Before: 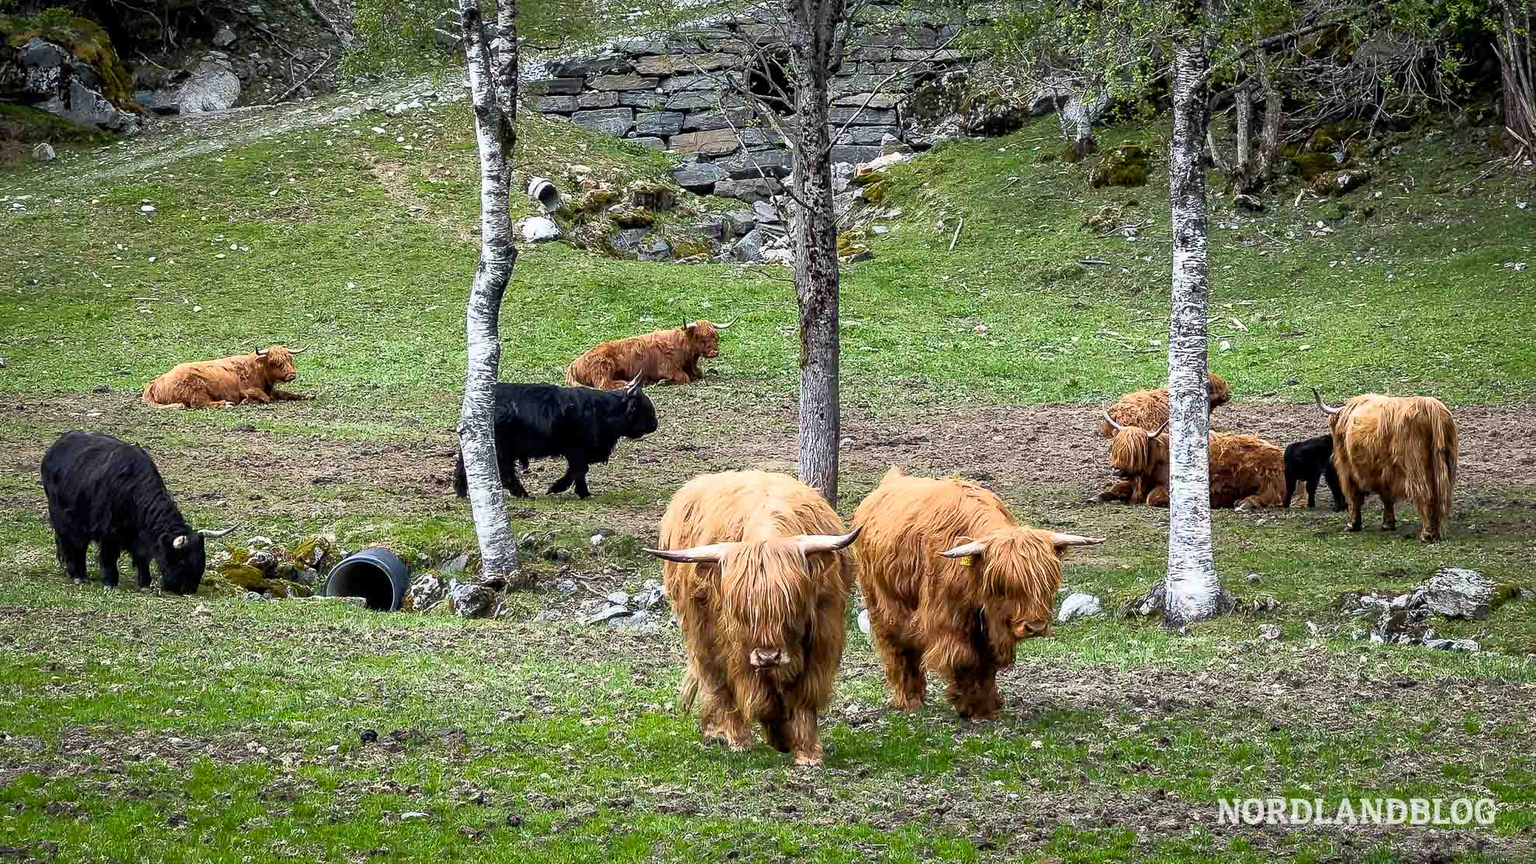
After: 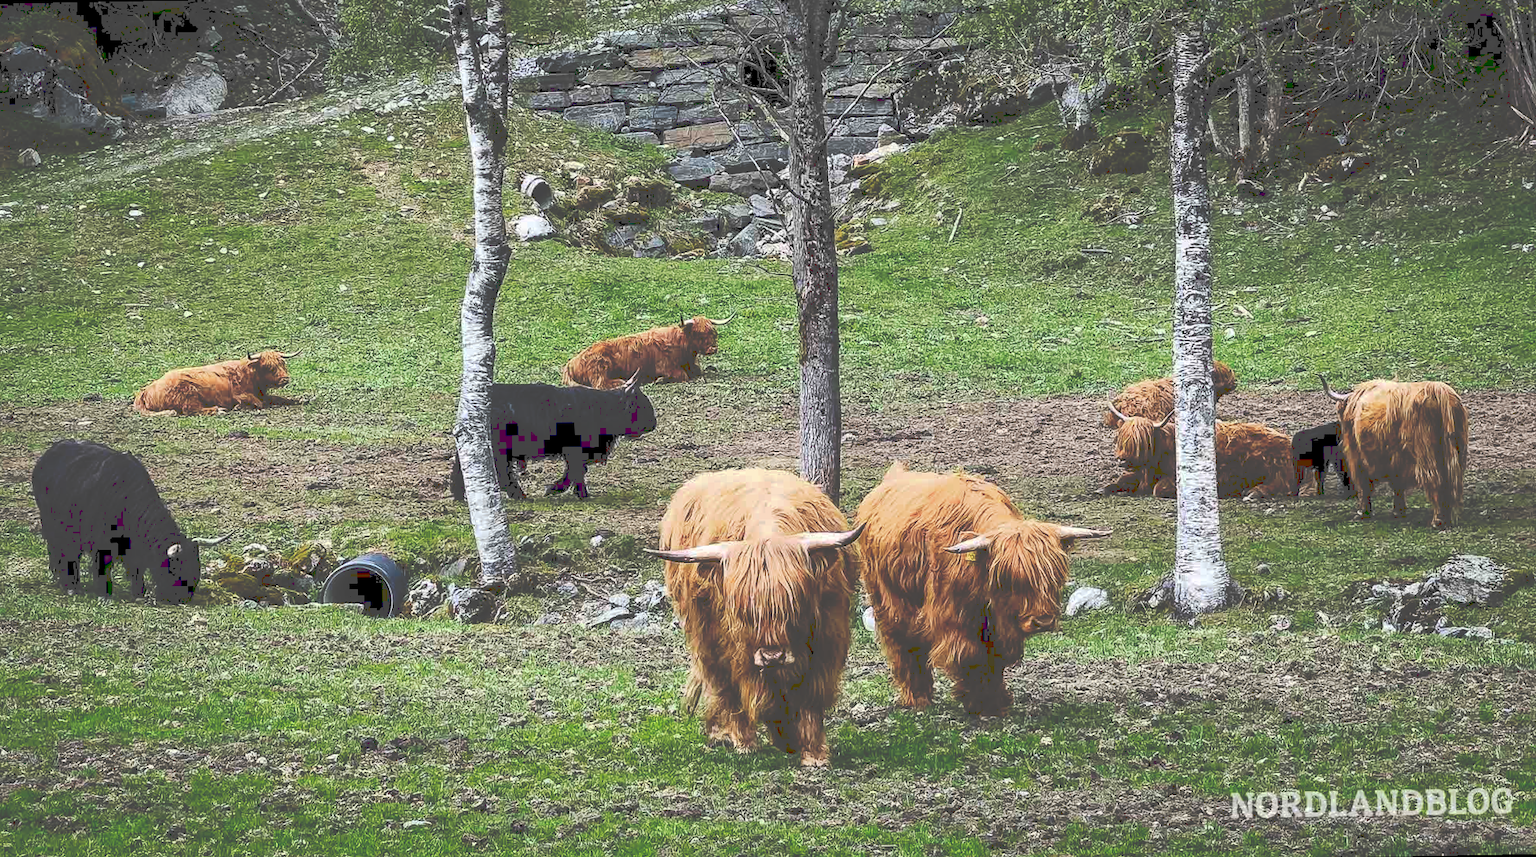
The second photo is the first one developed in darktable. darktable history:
rotate and perspective: rotation -1°, crop left 0.011, crop right 0.989, crop top 0.025, crop bottom 0.975
tone curve: curves: ch0 [(0, 0) (0.003, 0.284) (0.011, 0.284) (0.025, 0.288) (0.044, 0.29) (0.069, 0.292) (0.1, 0.296) (0.136, 0.298) (0.177, 0.305) (0.224, 0.312) (0.277, 0.327) (0.335, 0.362) (0.399, 0.407) (0.468, 0.464) (0.543, 0.537) (0.623, 0.62) (0.709, 0.71) (0.801, 0.79) (0.898, 0.862) (1, 1)], preserve colors none
